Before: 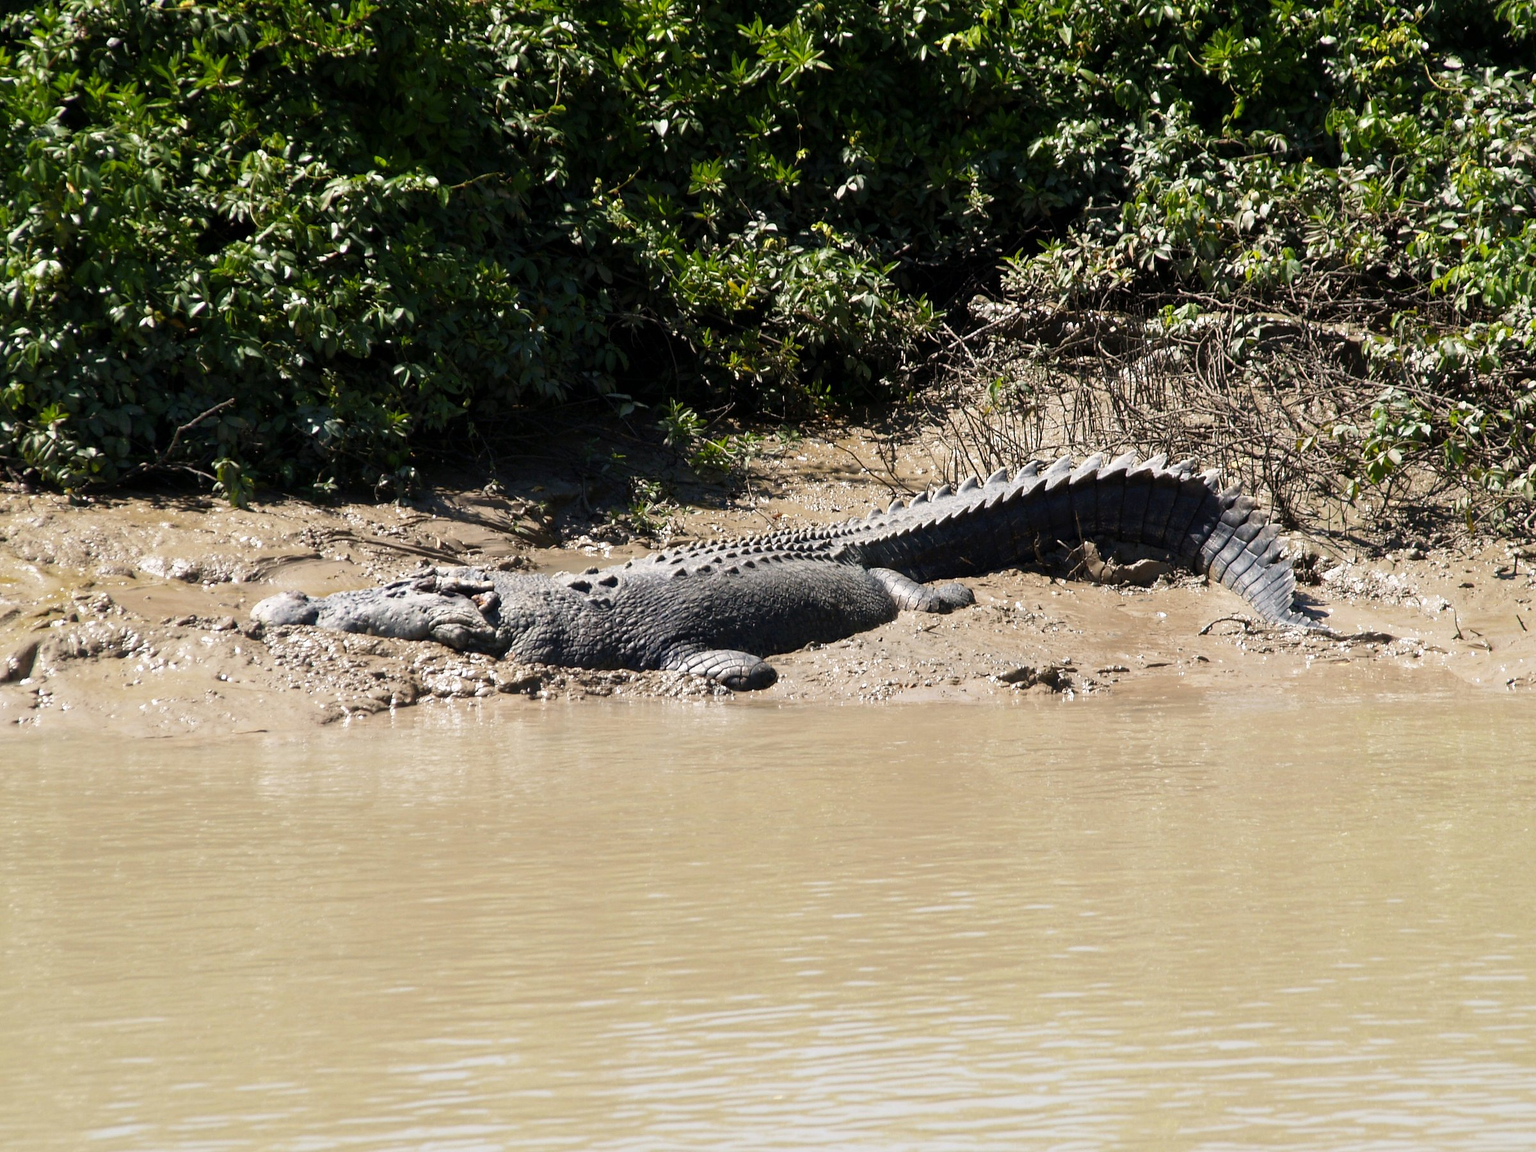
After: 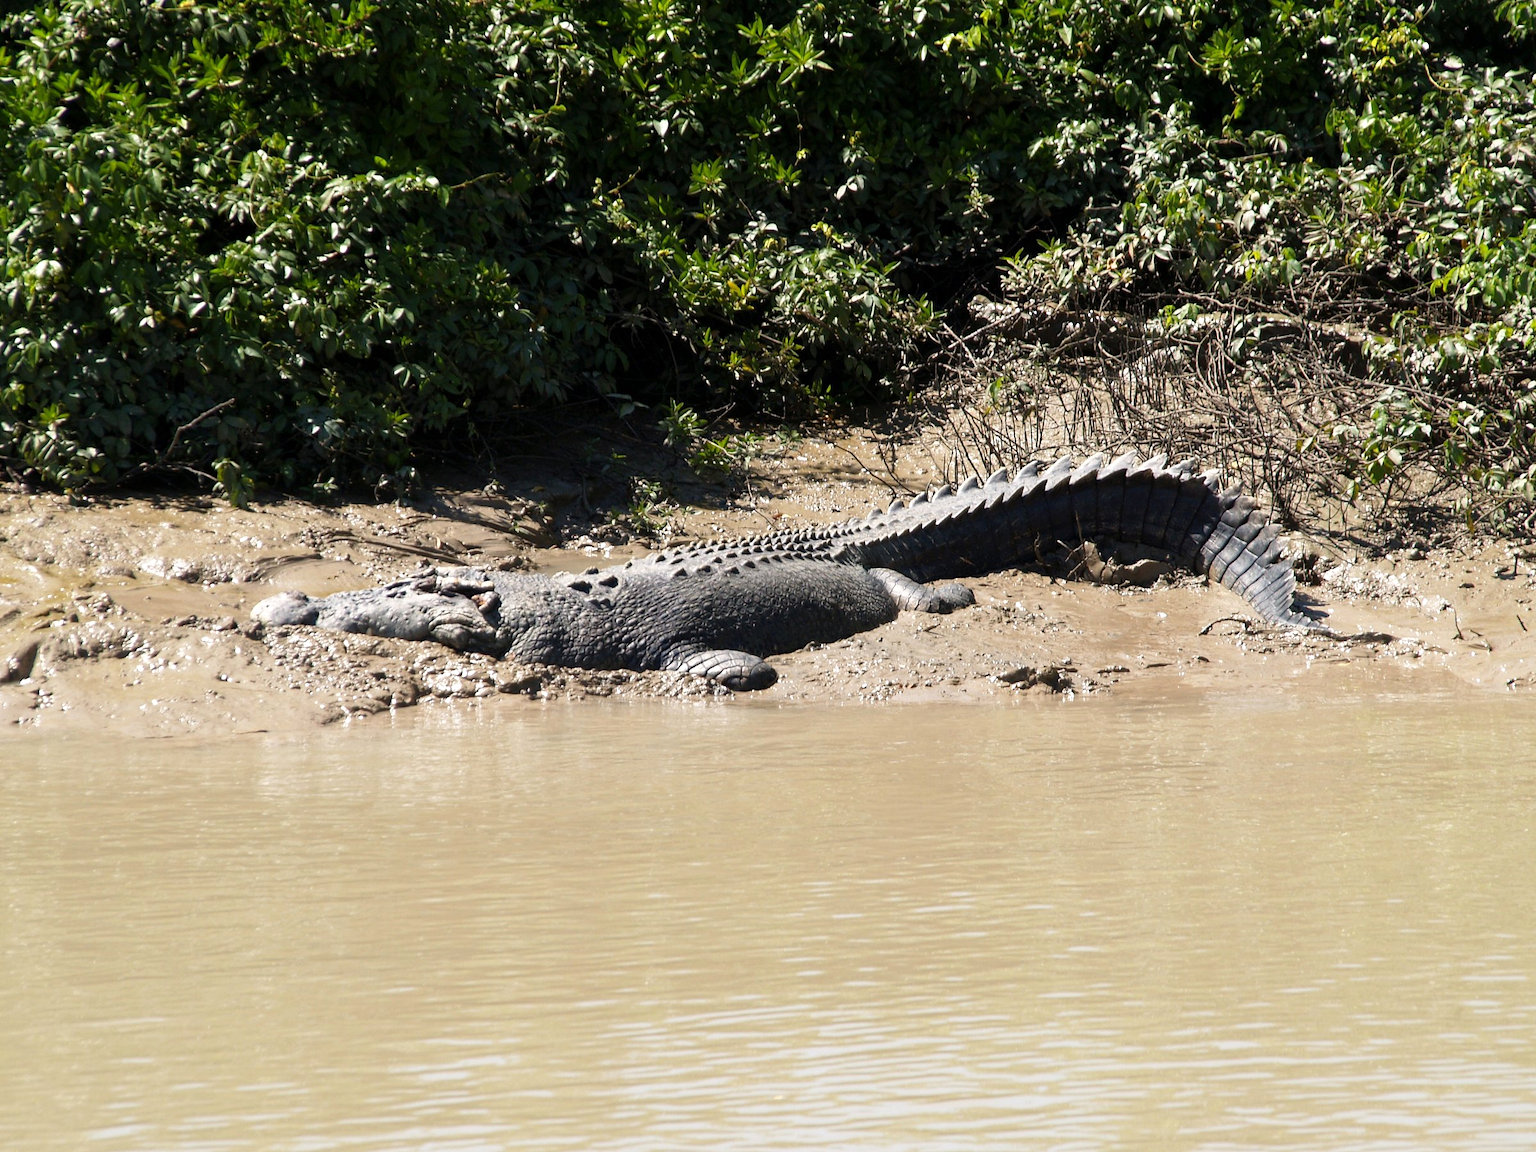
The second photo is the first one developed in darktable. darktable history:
exposure: exposure 0.135 EV, compensate highlight preservation false
